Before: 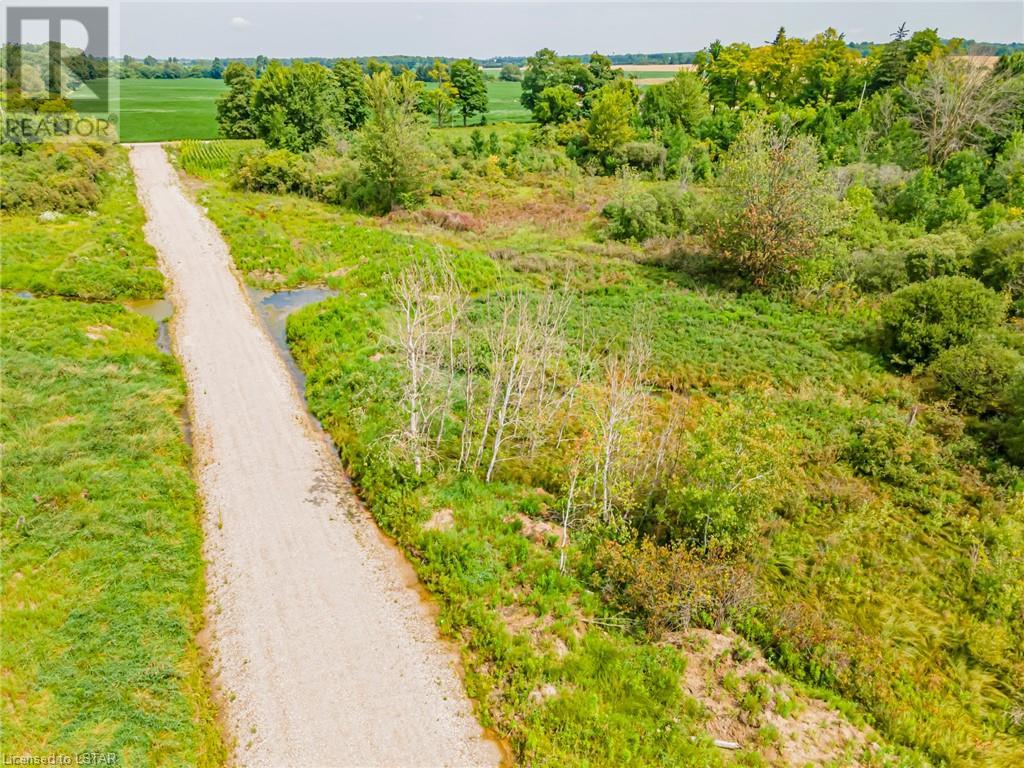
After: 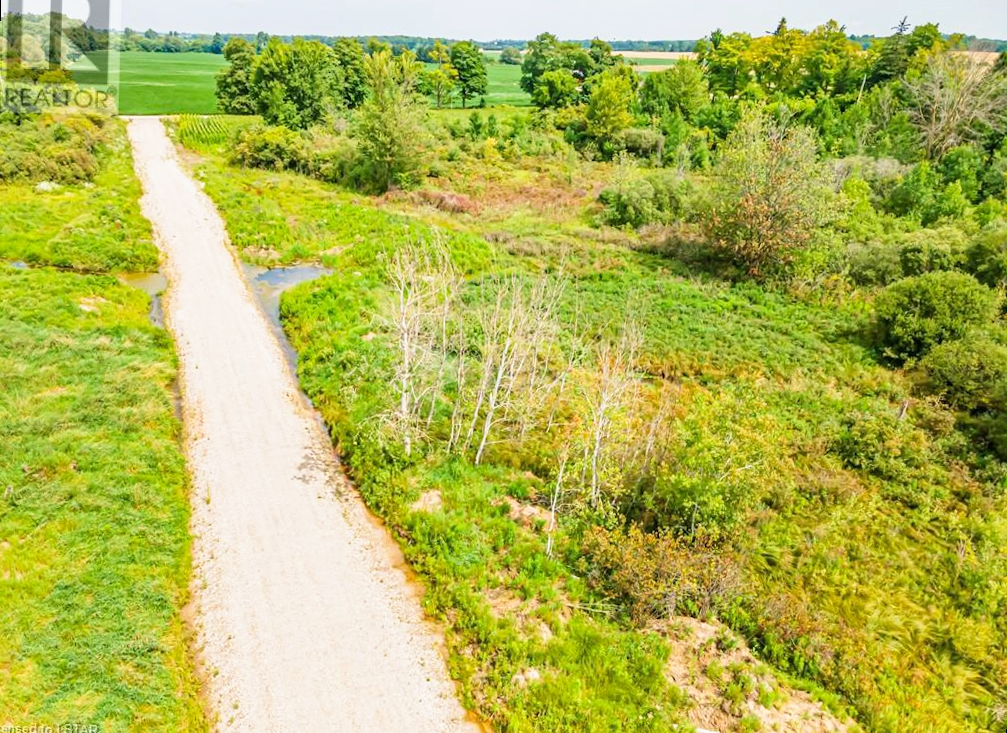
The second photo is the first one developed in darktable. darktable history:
base curve: curves: ch0 [(0, 0) (0.688, 0.865) (1, 1)], preserve colors none
rotate and perspective: rotation 1.57°, crop left 0.018, crop right 0.982, crop top 0.039, crop bottom 0.961
